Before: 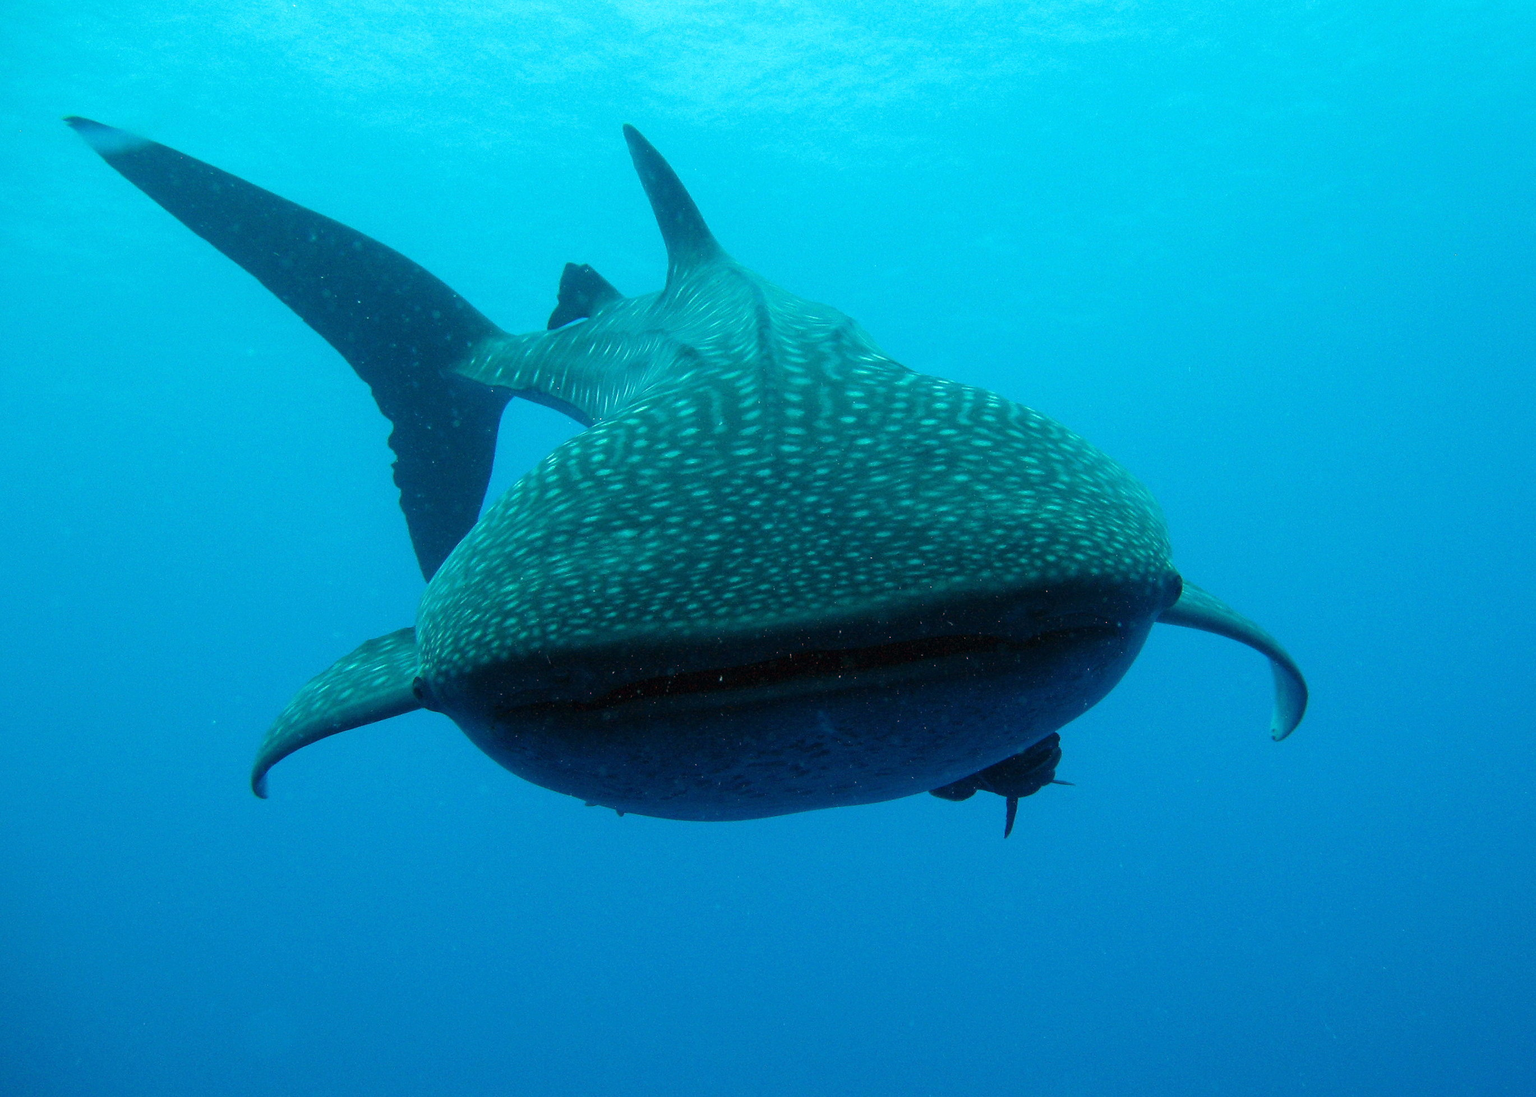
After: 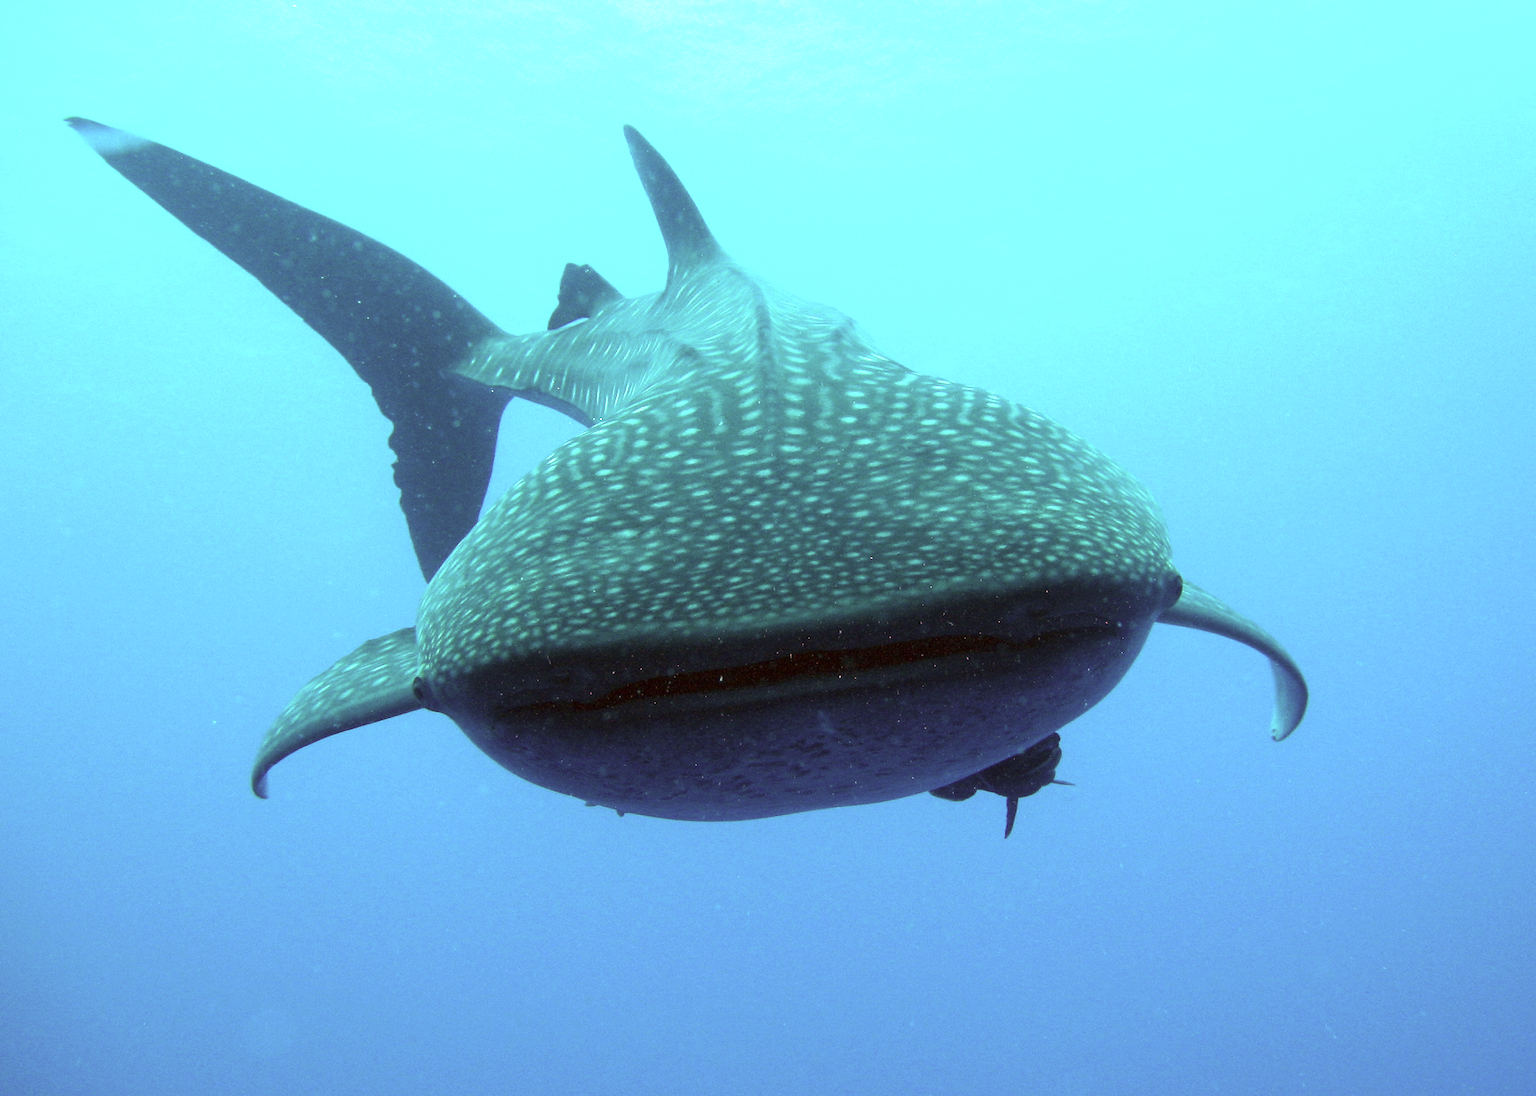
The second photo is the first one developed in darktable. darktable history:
exposure: exposure 0.948 EV, compensate highlight preservation false
color correction: highlights a* 6.8, highlights b* 7.74, shadows a* 5.89, shadows b* 7.23, saturation 0.88
